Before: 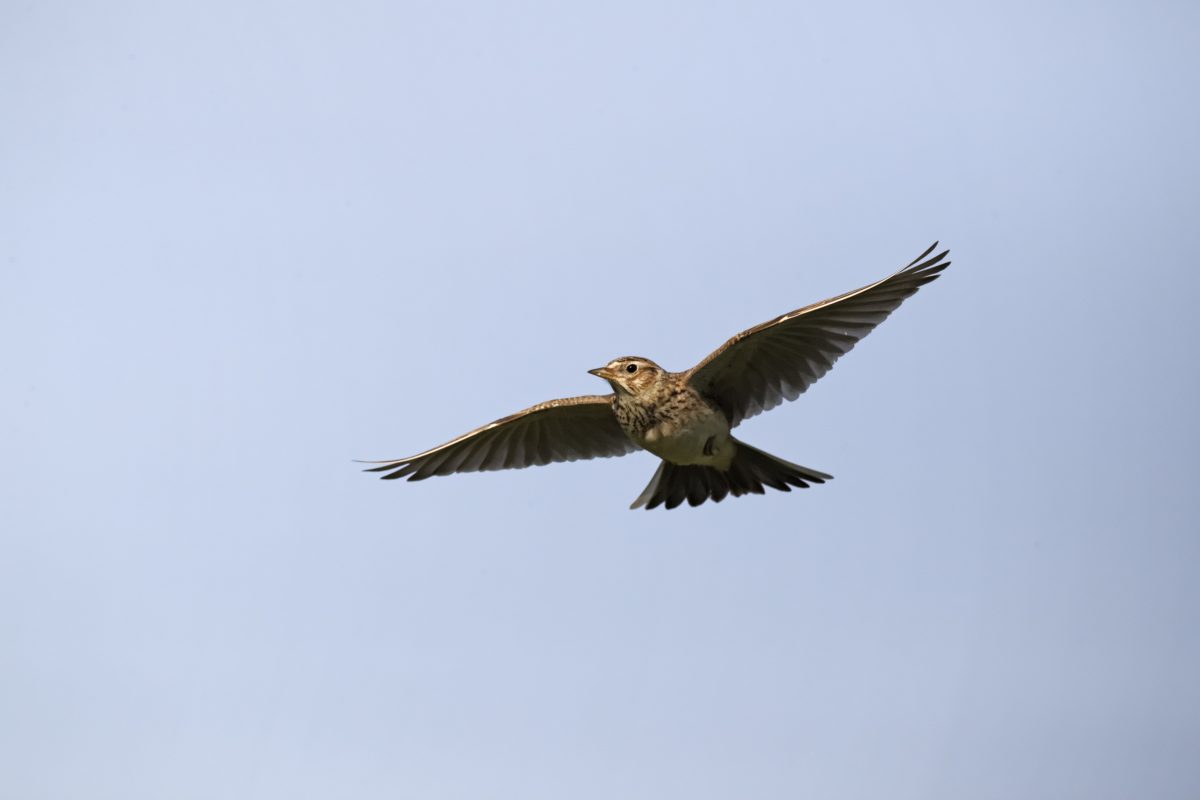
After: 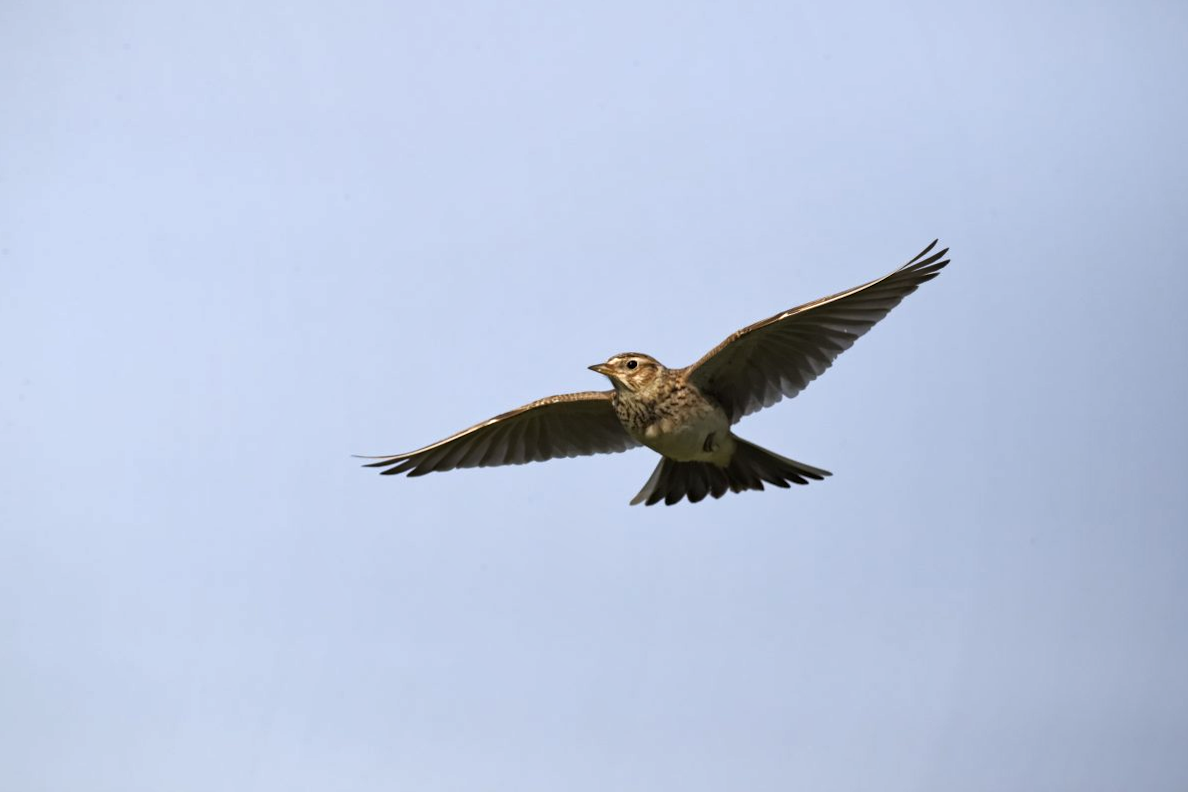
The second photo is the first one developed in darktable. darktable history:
rotate and perspective: rotation 0.174°, lens shift (vertical) 0.013, lens shift (horizontal) 0.019, shear 0.001, automatic cropping original format, crop left 0.007, crop right 0.991, crop top 0.016, crop bottom 0.997
shadows and highlights: shadows 49, highlights -41, soften with gaussian
color correction: saturation 0.99
exposure: exposure 0.207 EV, compensate highlight preservation false
